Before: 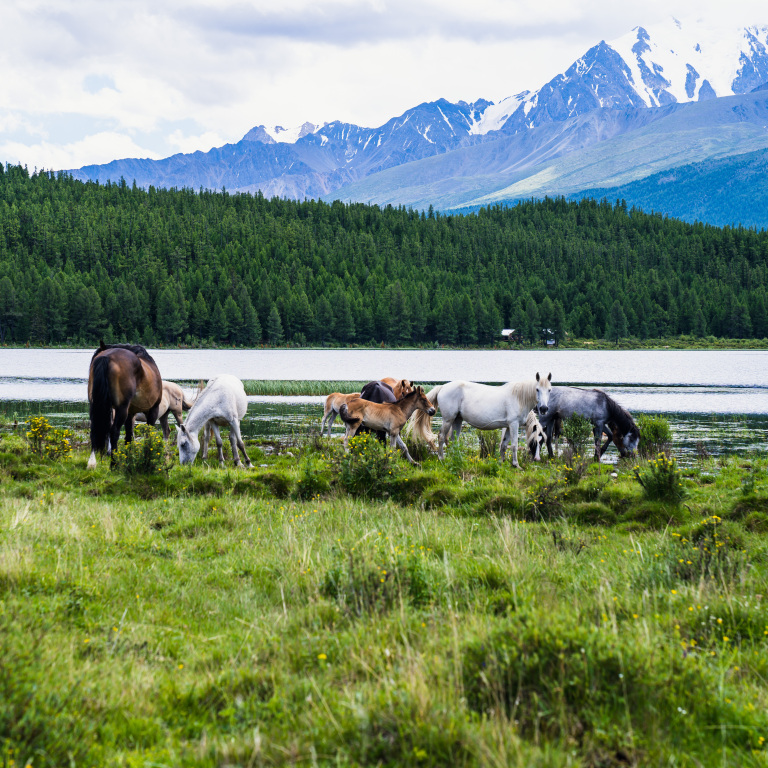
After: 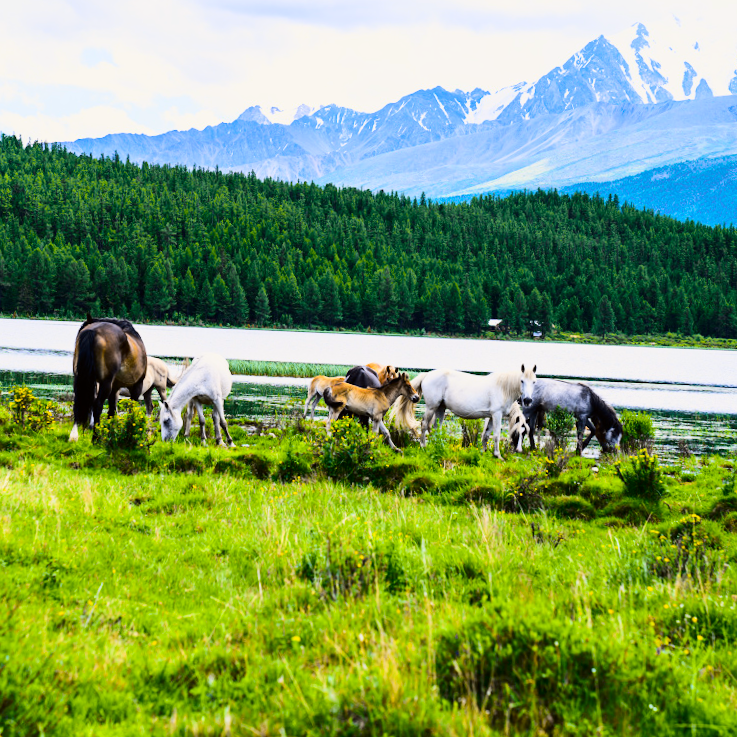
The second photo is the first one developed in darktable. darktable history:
crop and rotate: angle -2.38°
tone curve: curves: ch0 [(0, 0) (0.104, 0.068) (0.236, 0.227) (0.46, 0.576) (0.657, 0.796) (0.861, 0.932) (1, 0.981)]; ch1 [(0, 0) (0.353, 0.344) (0.434, 0.382) (0.479, 0.476) (0.502, 0.504) (0.544, 0.534) (0.57, 0.57) (0.586, 0.603) (0.618, 0.631) (0.657, 0.679) (1, 1)]; ch2 [(0, 0) (0.34, 0.314) (0.434, 0.43) (0.5, 0.511) (0.528, 0.545) (0.557, 0.573) (0.573, 0.618) (0.628, 0.751) (1, 1)], color space Lab, independent channels, preserve colors none
color balance rgb: on, module defaults
